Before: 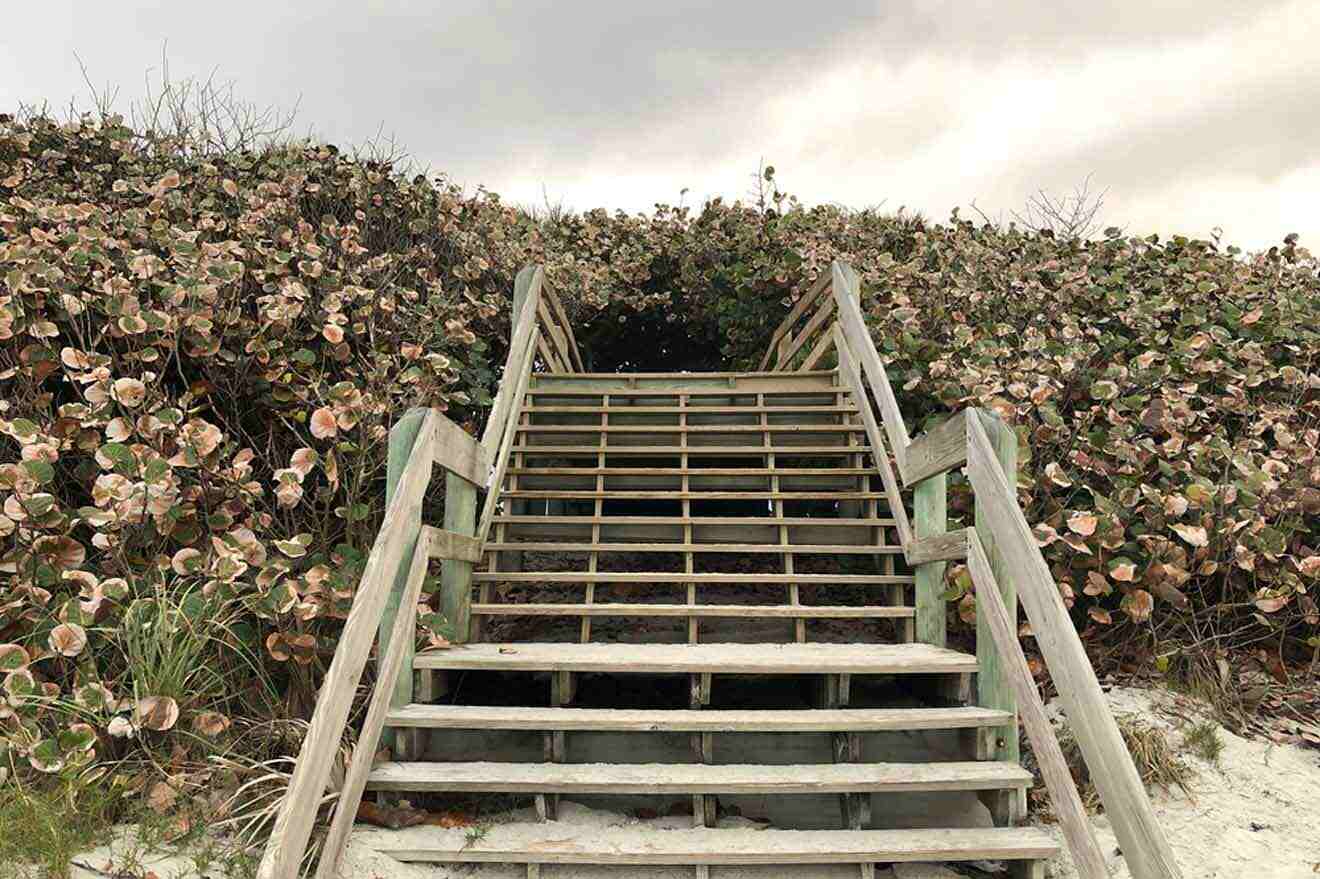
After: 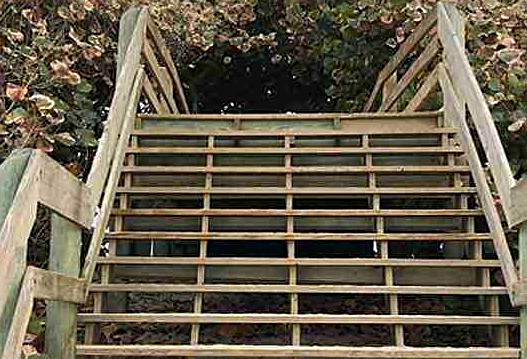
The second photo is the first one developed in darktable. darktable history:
crop: left 29.974%, top 29.56%, right 30.073%, bottom 29.565%
sharpen: amount 0.493
color zones: curves: ch1 [(0.309, 0.524) (0.41, 0.329) (0.508, 0.509)]; ch2 [(0.25, 0.457) (0.75, 0.5)]
